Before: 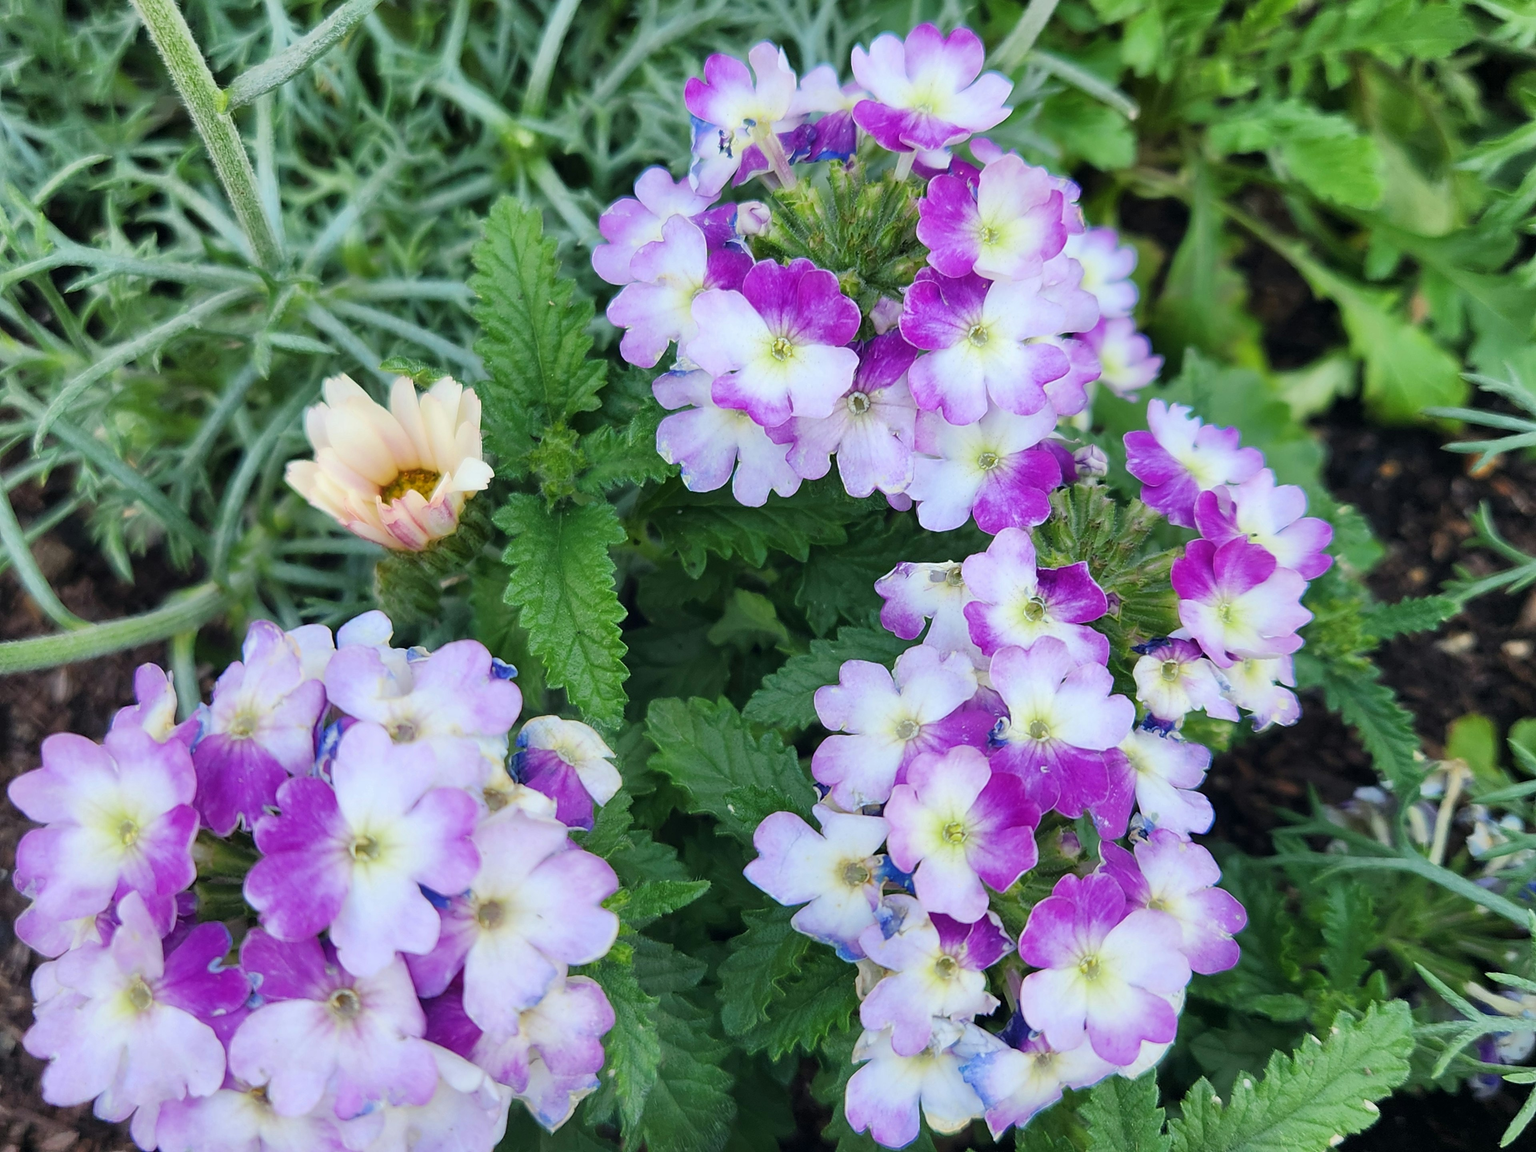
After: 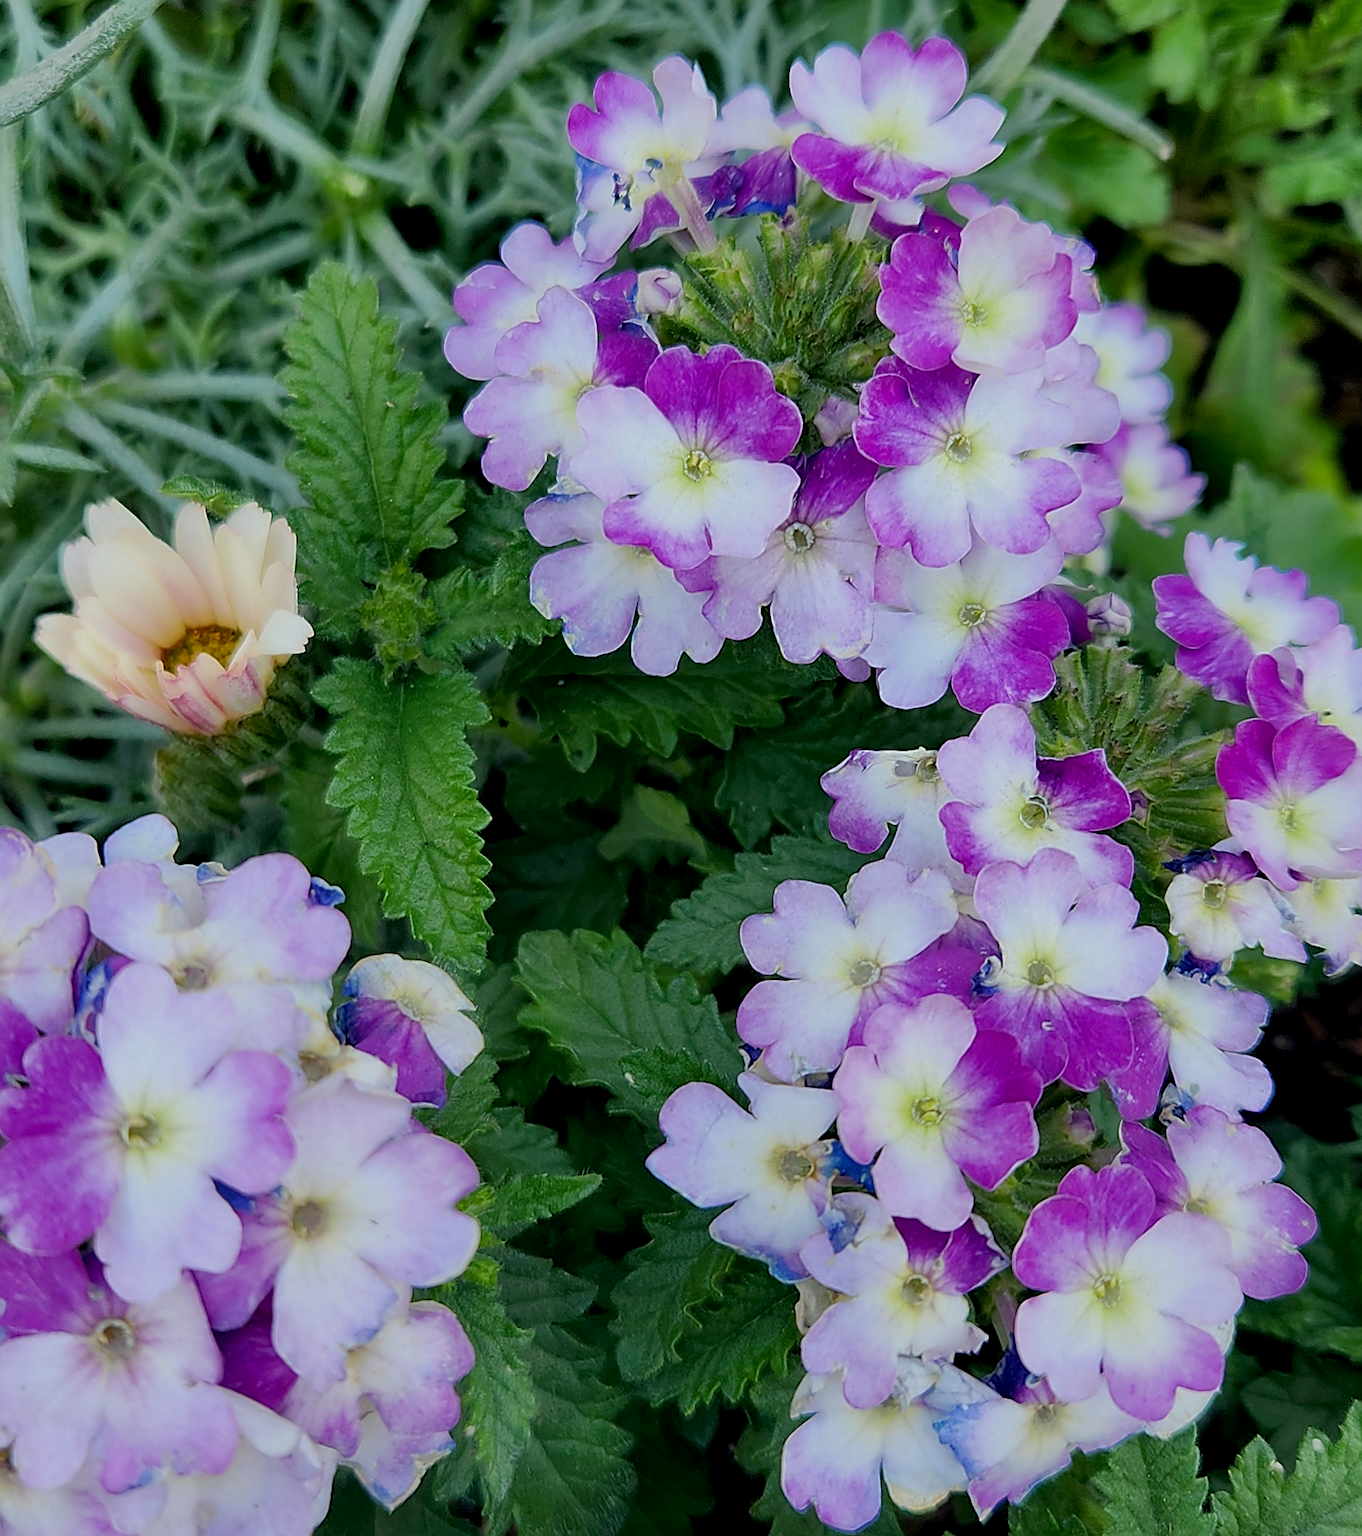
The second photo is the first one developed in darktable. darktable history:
sharpen: radius 3.119
crop: left 16.899%, right 16.556%
exposure: black level correction 0.011, exposure -0.478 EV, compensate highlight preservation false
